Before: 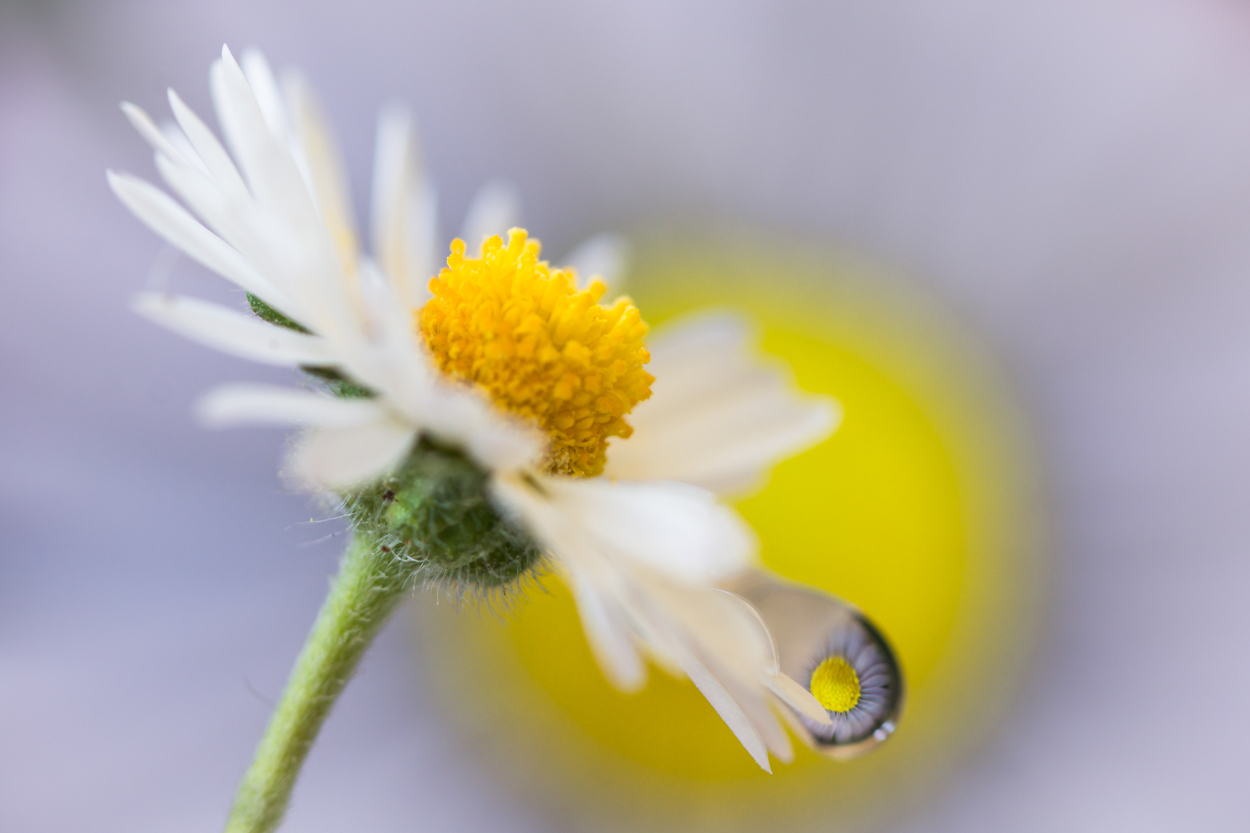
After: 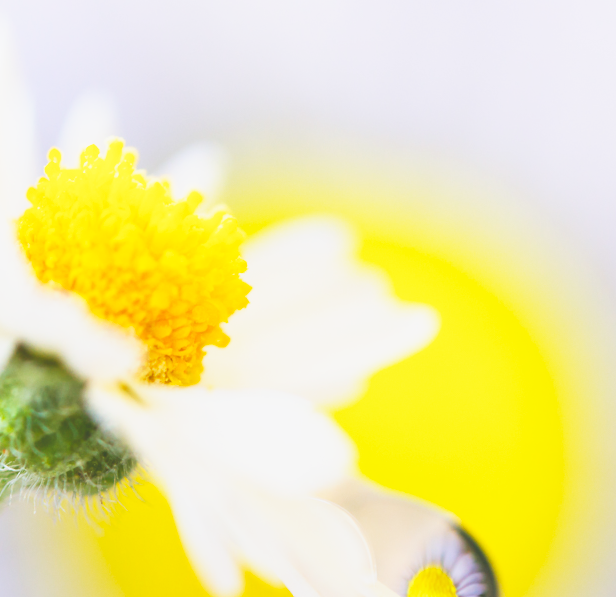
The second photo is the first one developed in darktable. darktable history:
crop: left 32.241%, top 10.955%, right 18.418%, bottom 17.339%
local contrast: detail 69%
base curve: curves: ch0 [(0, 0) (0.007, 0.004) (0.027, 0.03) (0.046, 0.07) (0.207, 0.54) (0.442, 0.872) (0.673, 0.972) (1, 1)], preserve colors none
